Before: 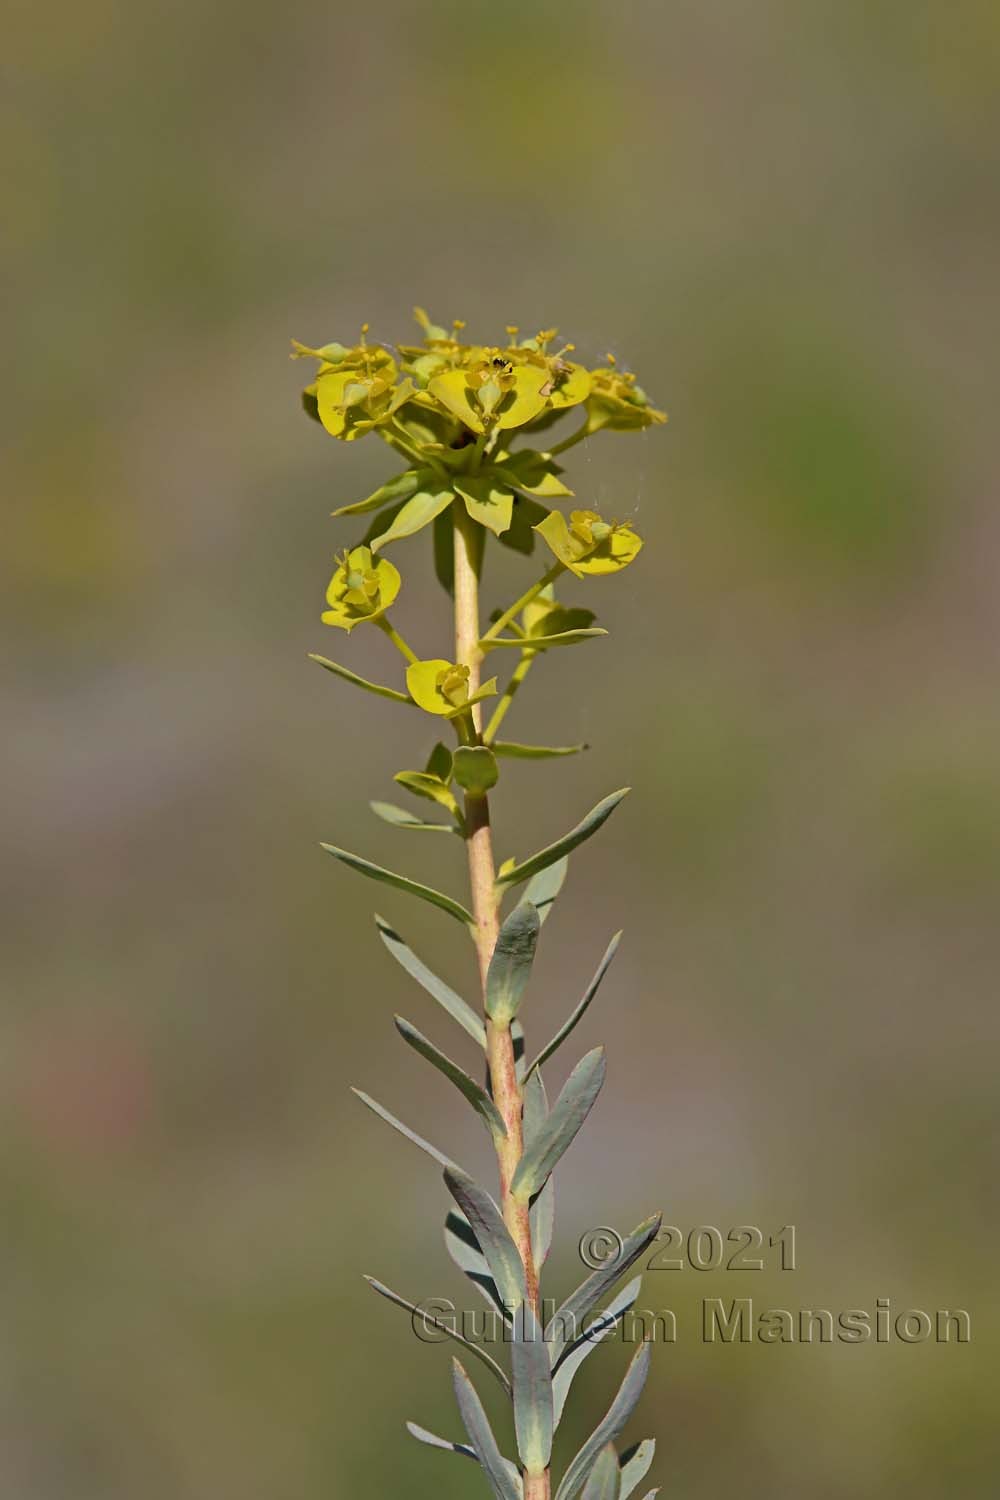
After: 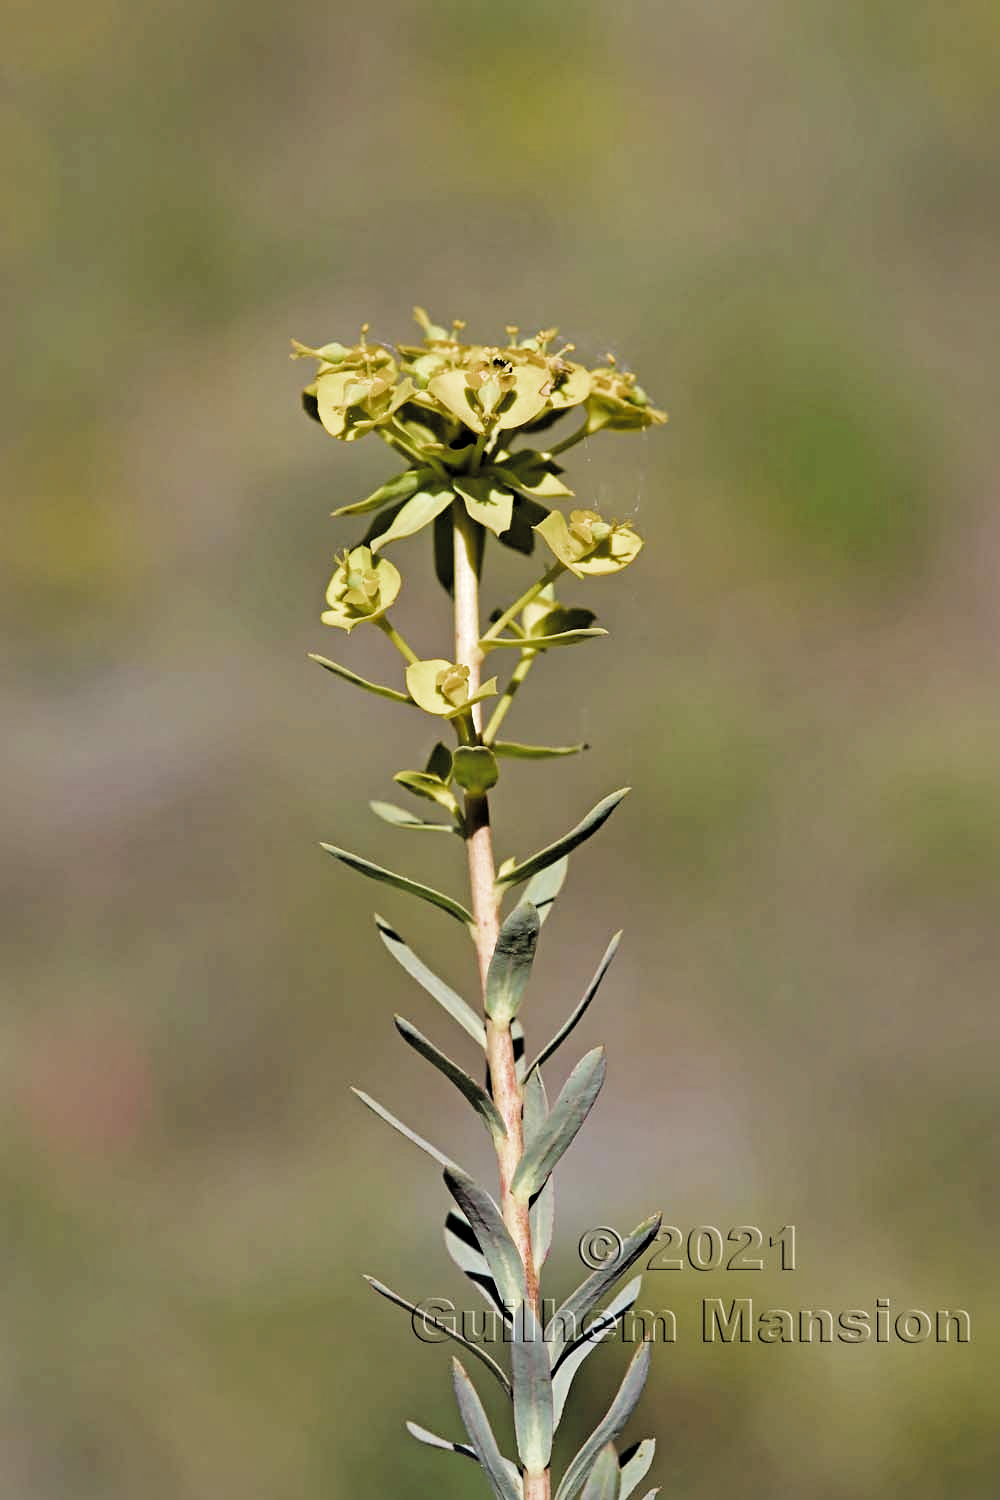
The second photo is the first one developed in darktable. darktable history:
local contrast: mode bilateral grid, contrast 21, coarseness 50, detail 120%, midtone range 0.2
filmic rgb: black relative exposure -3.71 EV, white relative exposure 2.79 EV, dynamic range scaling -4.82%, hardness 3.03, add noise in highlights 0.002, preserve chrominance max RGB, color science v3 (2019), use custom middle-gray values true, contrast in highlights soft
levels: mode automatic, levels [0.029, 0.545, 0.971]
